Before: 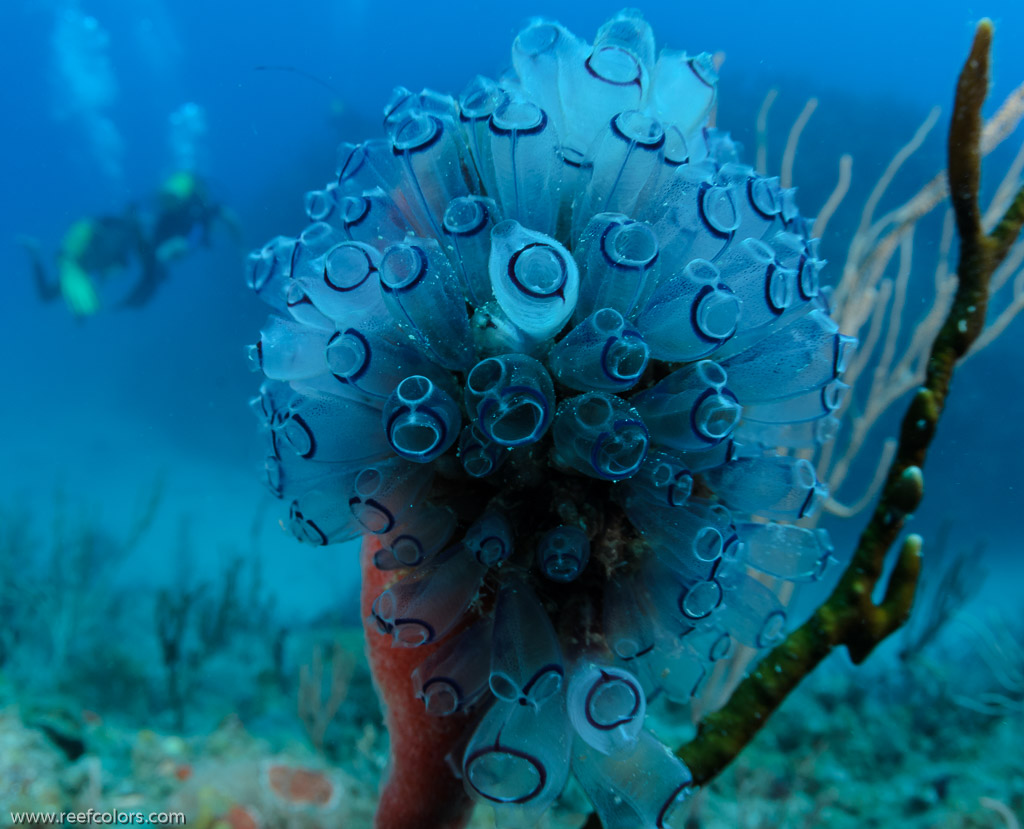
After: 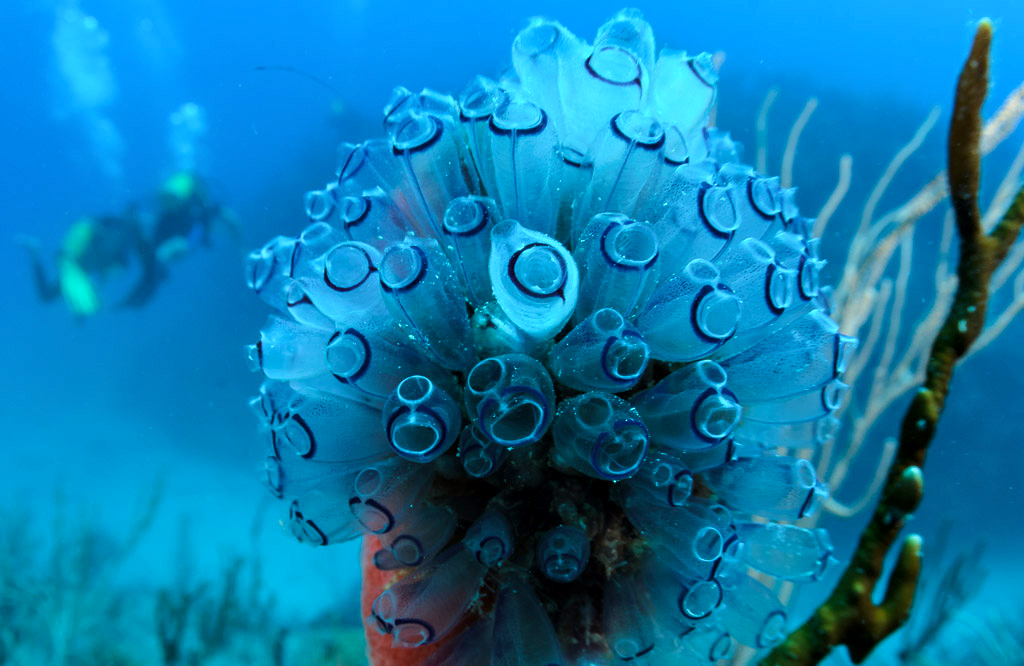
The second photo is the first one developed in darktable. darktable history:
exposure: black level correction 0, exposure 0.6 EV, compensate highlight preservation false
contrast equalizer: octaves 7, y [[0.6 ×6], [0.55 ×6], [0 ×6], [0 ×6], [0 ×6]], mix 0.15
velvia: on, module defaults
crop: bottom 19.644%
